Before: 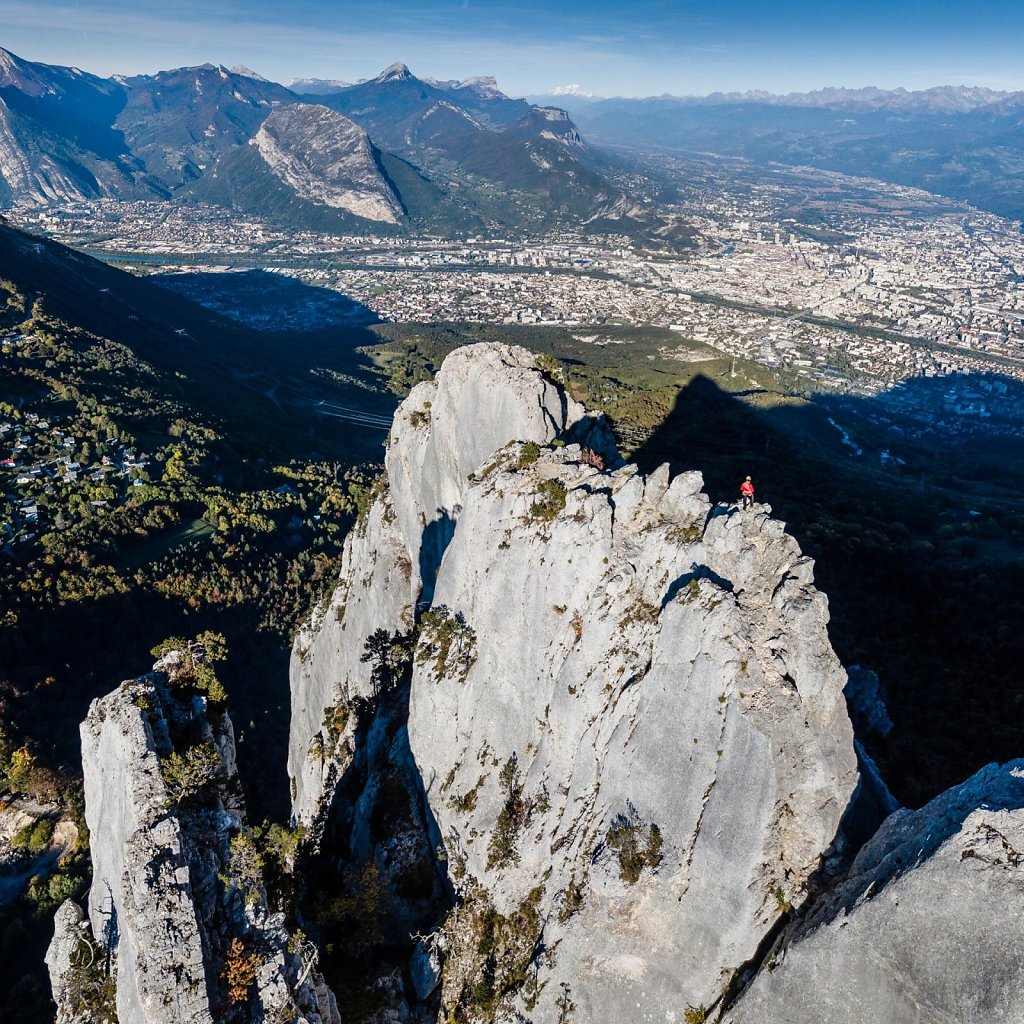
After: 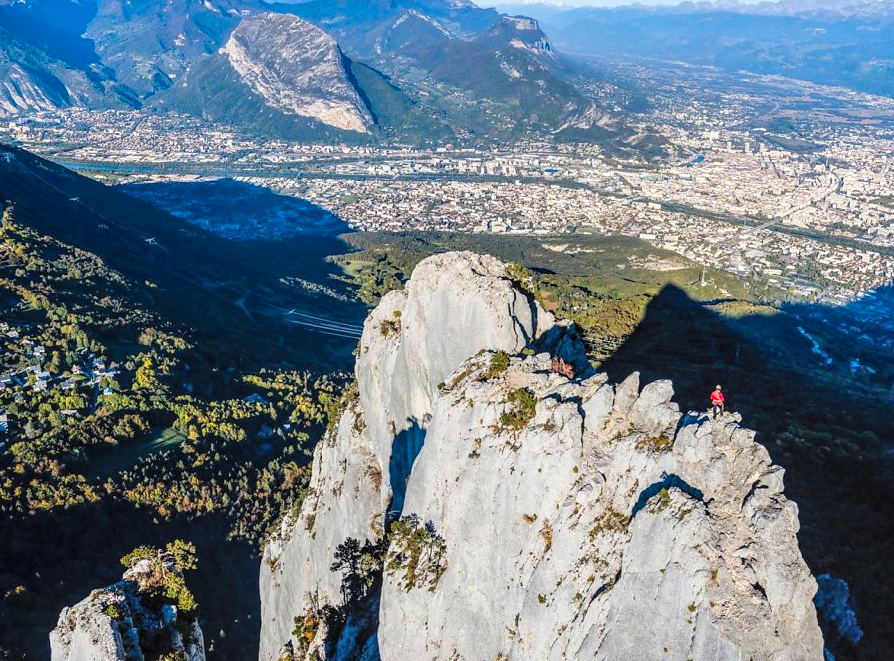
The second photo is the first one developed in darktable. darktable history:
local contrast: on, module defaults
crop: left 3.015%, top 8.969%, right 9.647%, bottom 26.457%
contrast brightness saturation: contrast 0.07, brightness 0.18, saturation 0.4
